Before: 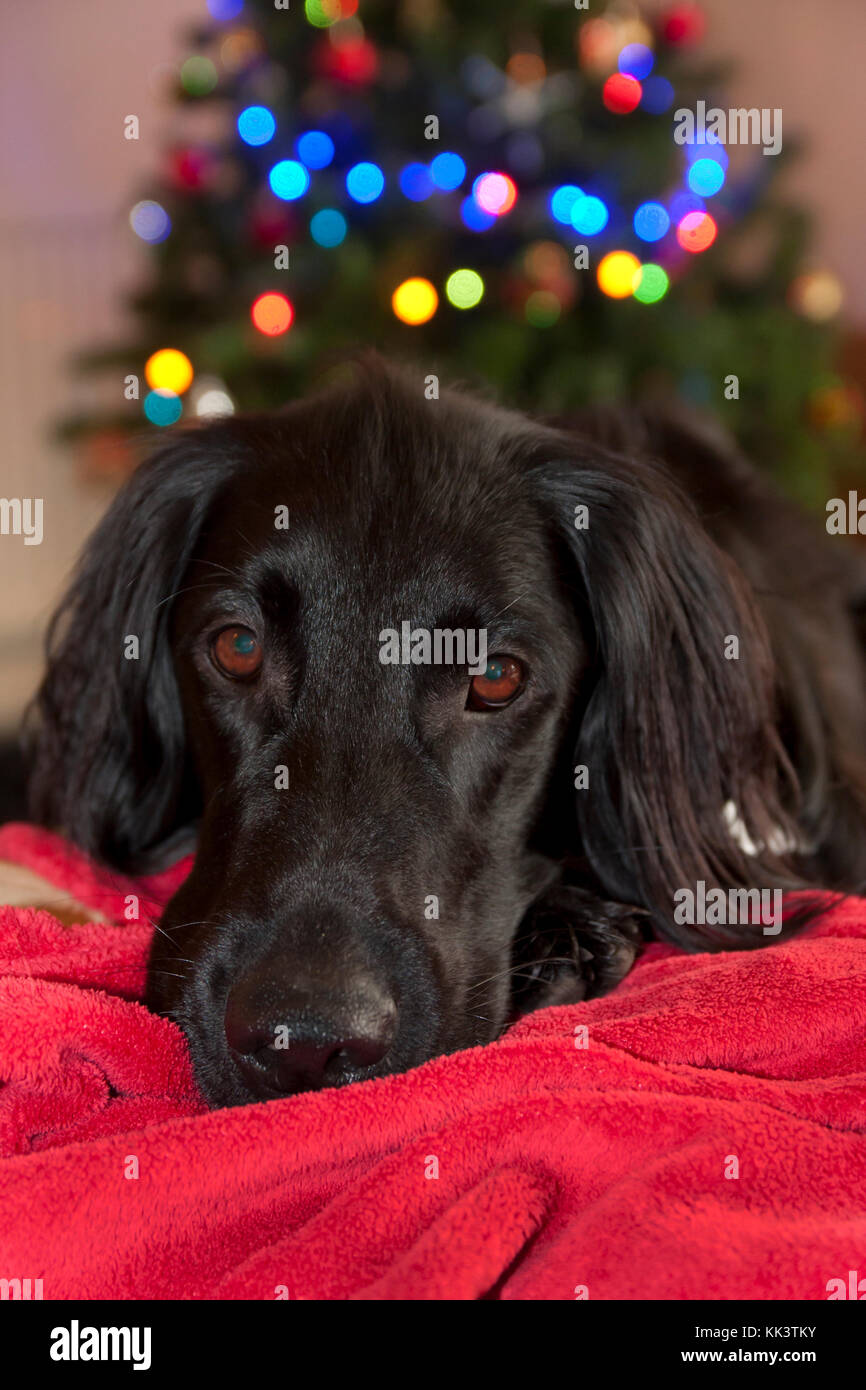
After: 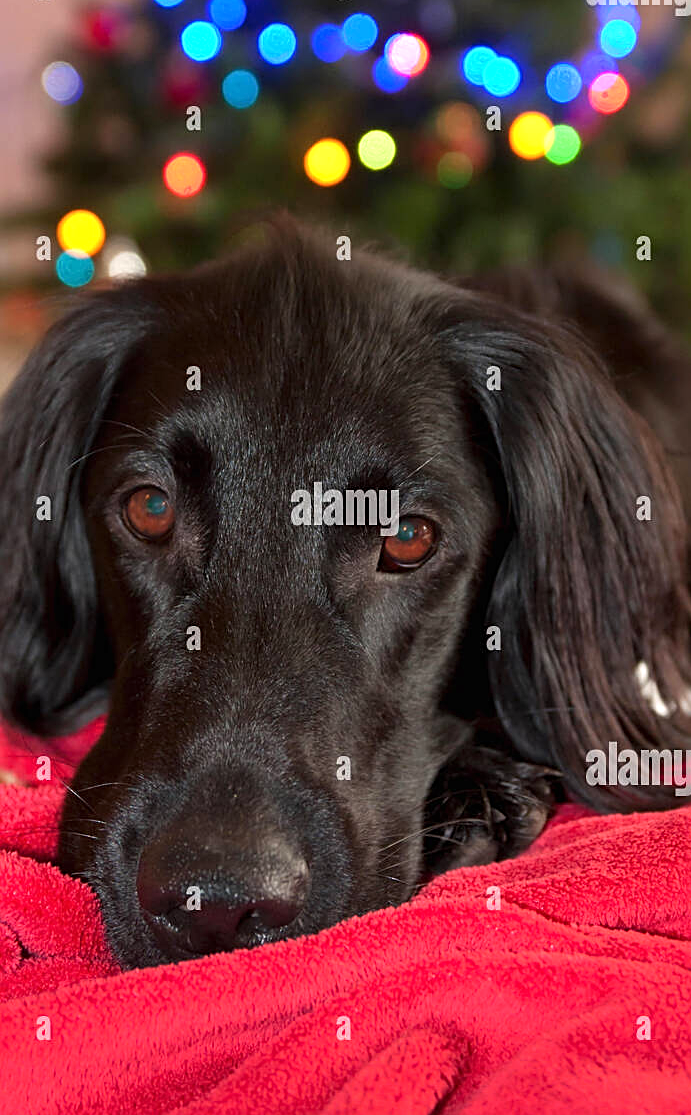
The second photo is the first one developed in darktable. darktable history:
crop and rotate: left 10.199%, top 10.048%, right 9.918%, bottom 9.73%
exposure: black level correction 0, exposure 0.5 EV, compensate highlight preservation false
sharpen: on, module defaults
